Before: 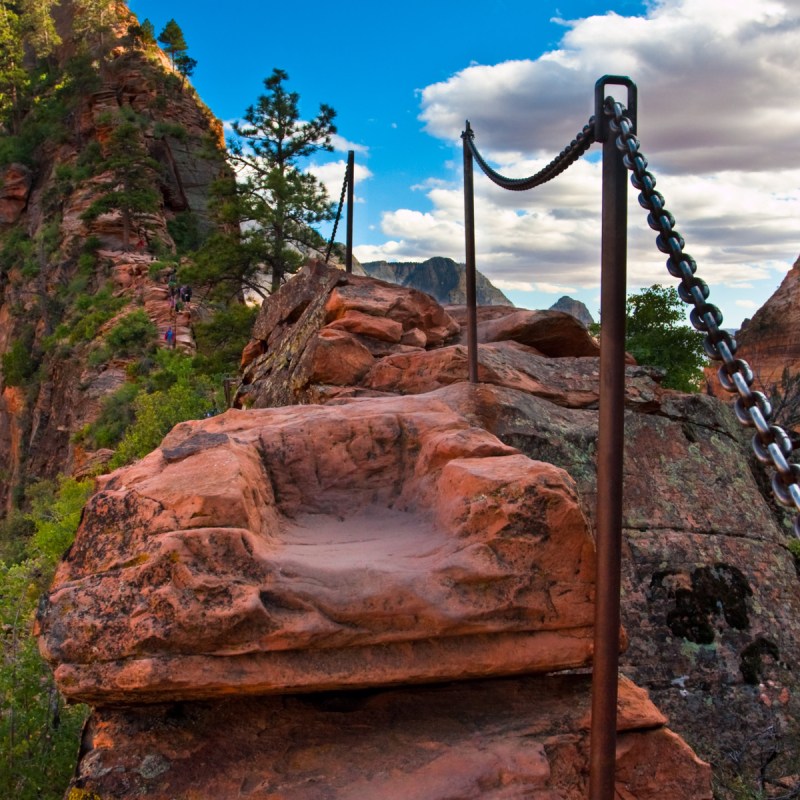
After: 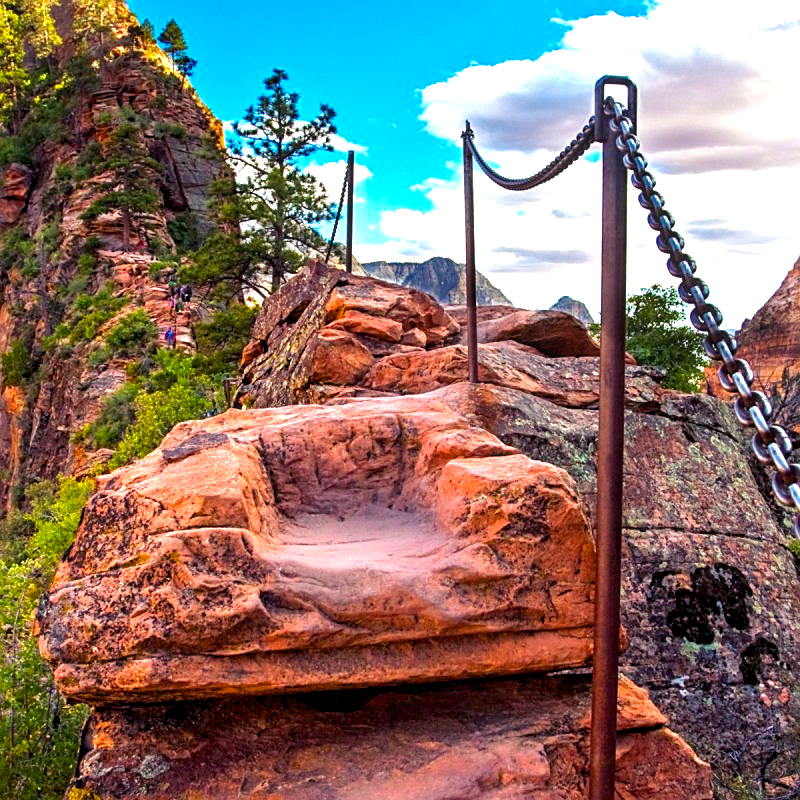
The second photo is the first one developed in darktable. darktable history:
local contrast: detail 130%
sharpen: amount 0.579
exposure: black level correction 0, exposure 1.2 EV, compensate highlight preservation false
color balance rgb: shadows lift › luminance -21.293%, shadows lift › chroma 9.21%, shadows lift › hue 285.11°, global offset › luminance -0.477%, perceptual saturation grading › global saturation 19.498%, global vibrance 10.027%
